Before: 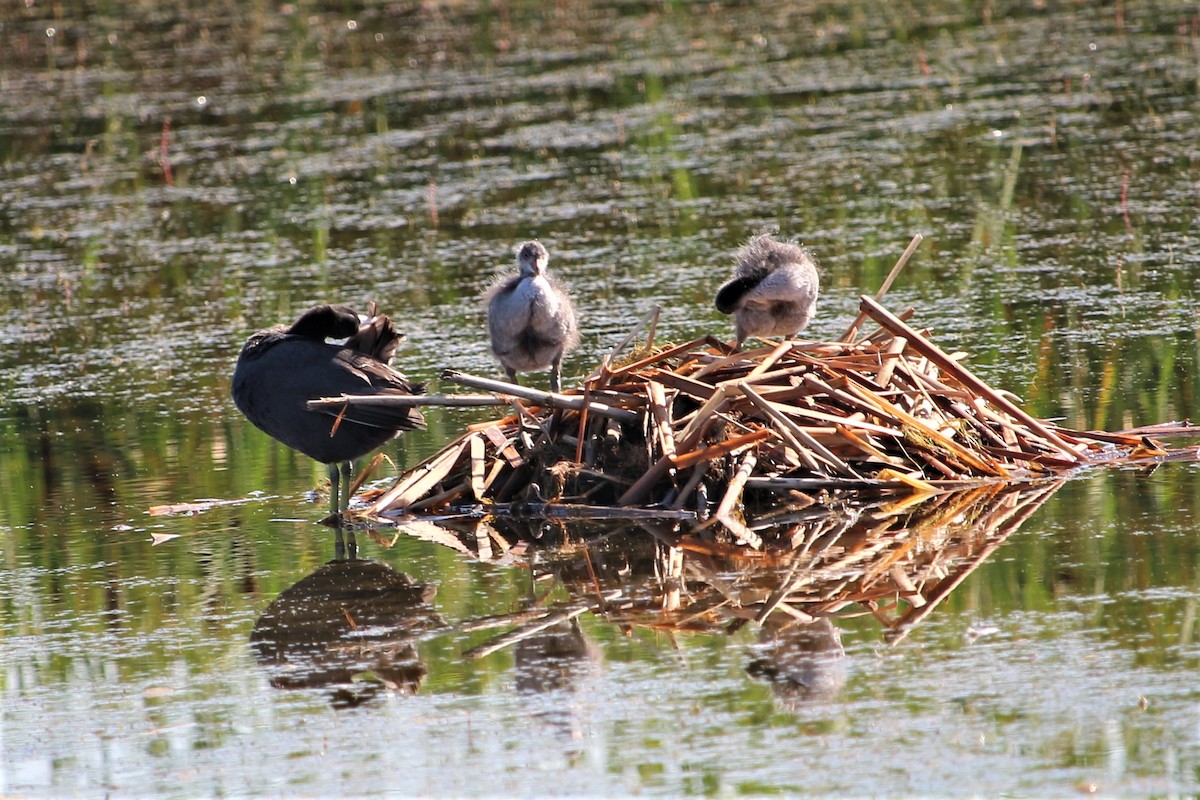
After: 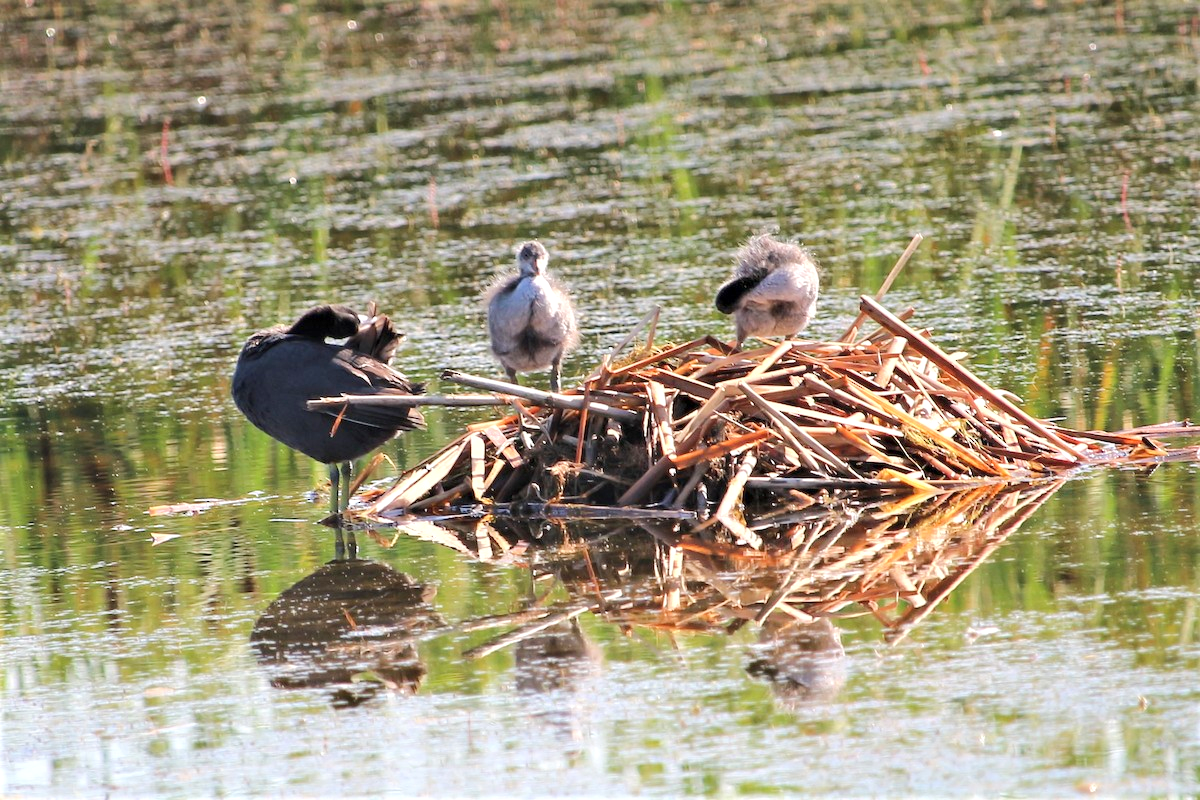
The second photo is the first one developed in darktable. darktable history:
tone equalizer: -8 EV 0.976 EV, -7 EV 1.02 EV, -6 EV 0.992 EV, -5 EV 0.974 EV, -4 EV 1.04 EV, -3 EV 0.733 EV, -2 EV 0.503 EV, -1 EV 0.241 EV, edges refinement/feathering 500, mask exposure compensation -1.57 EV, preserve details no
